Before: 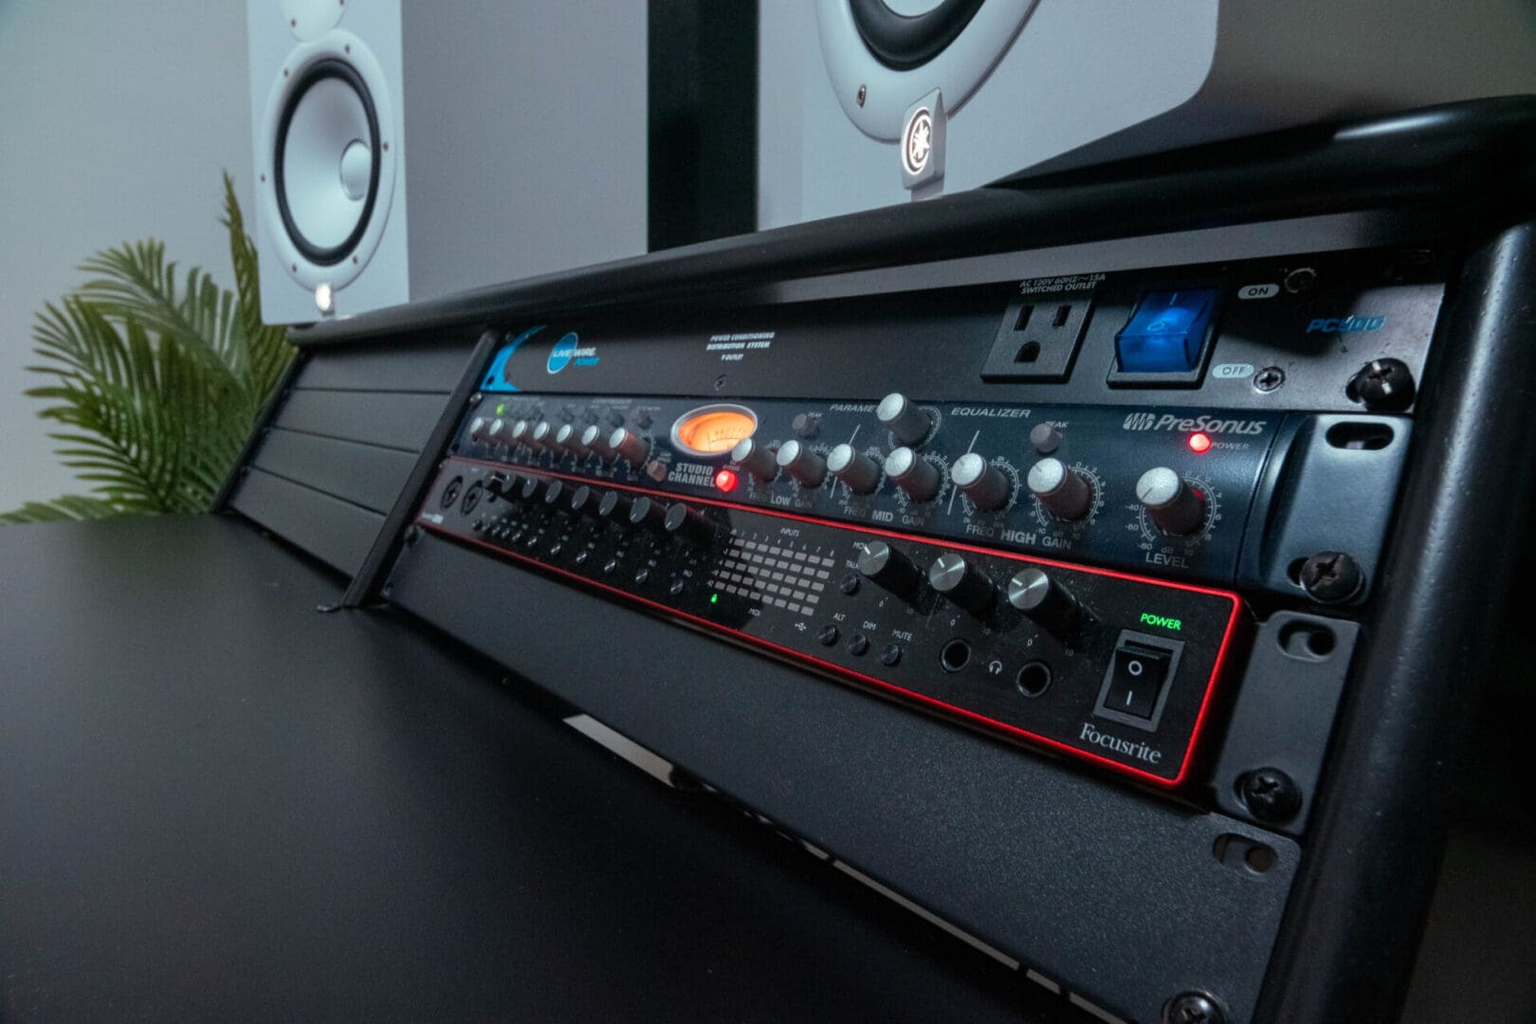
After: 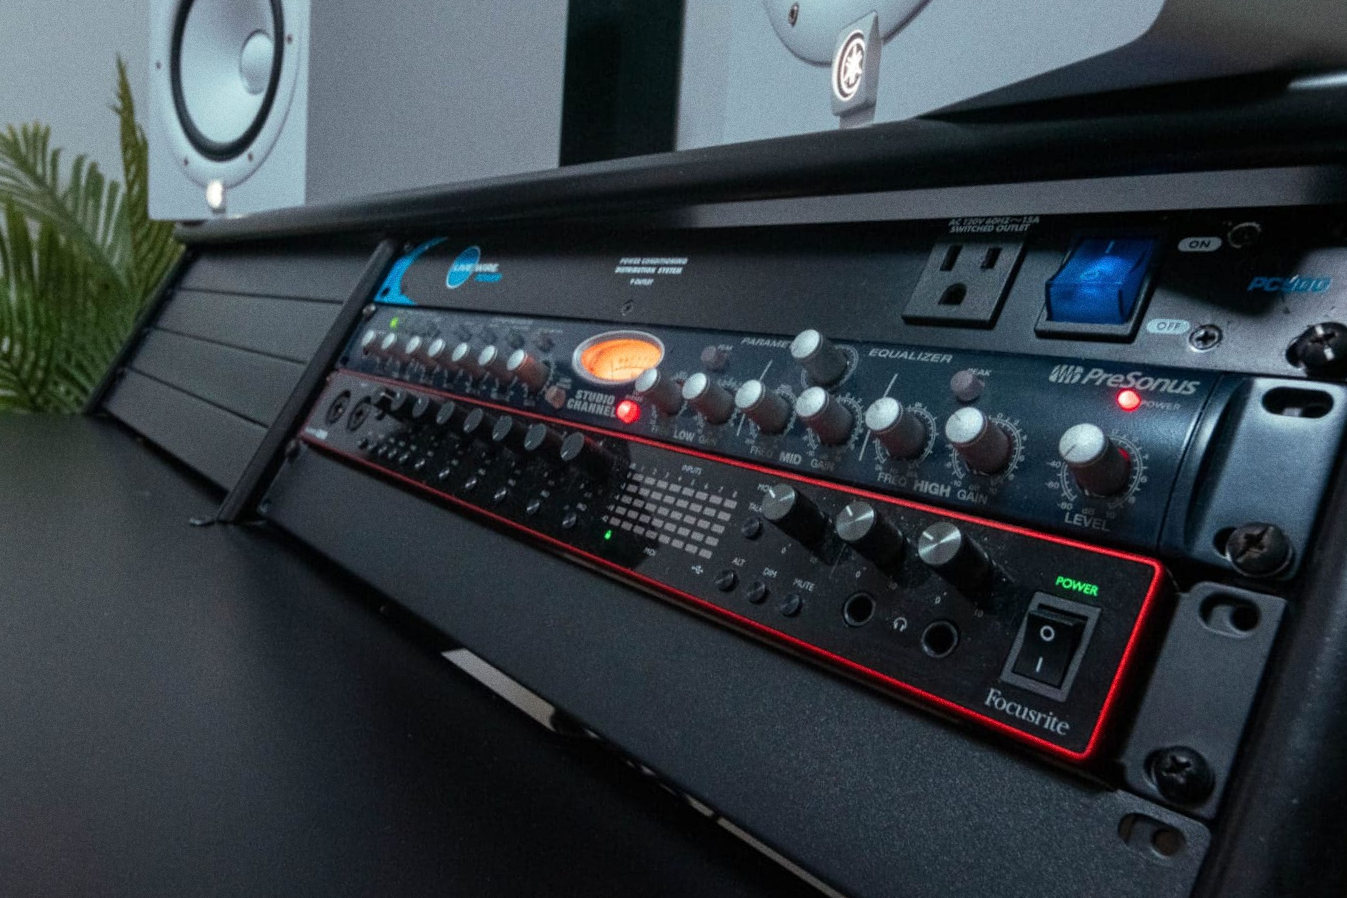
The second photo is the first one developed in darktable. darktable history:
grain: coarseness 0.09 ISO
crop and rotate: angle -3.27°, left 5.211%, top 5.211%, right 4.607%, bottom 4.607%
